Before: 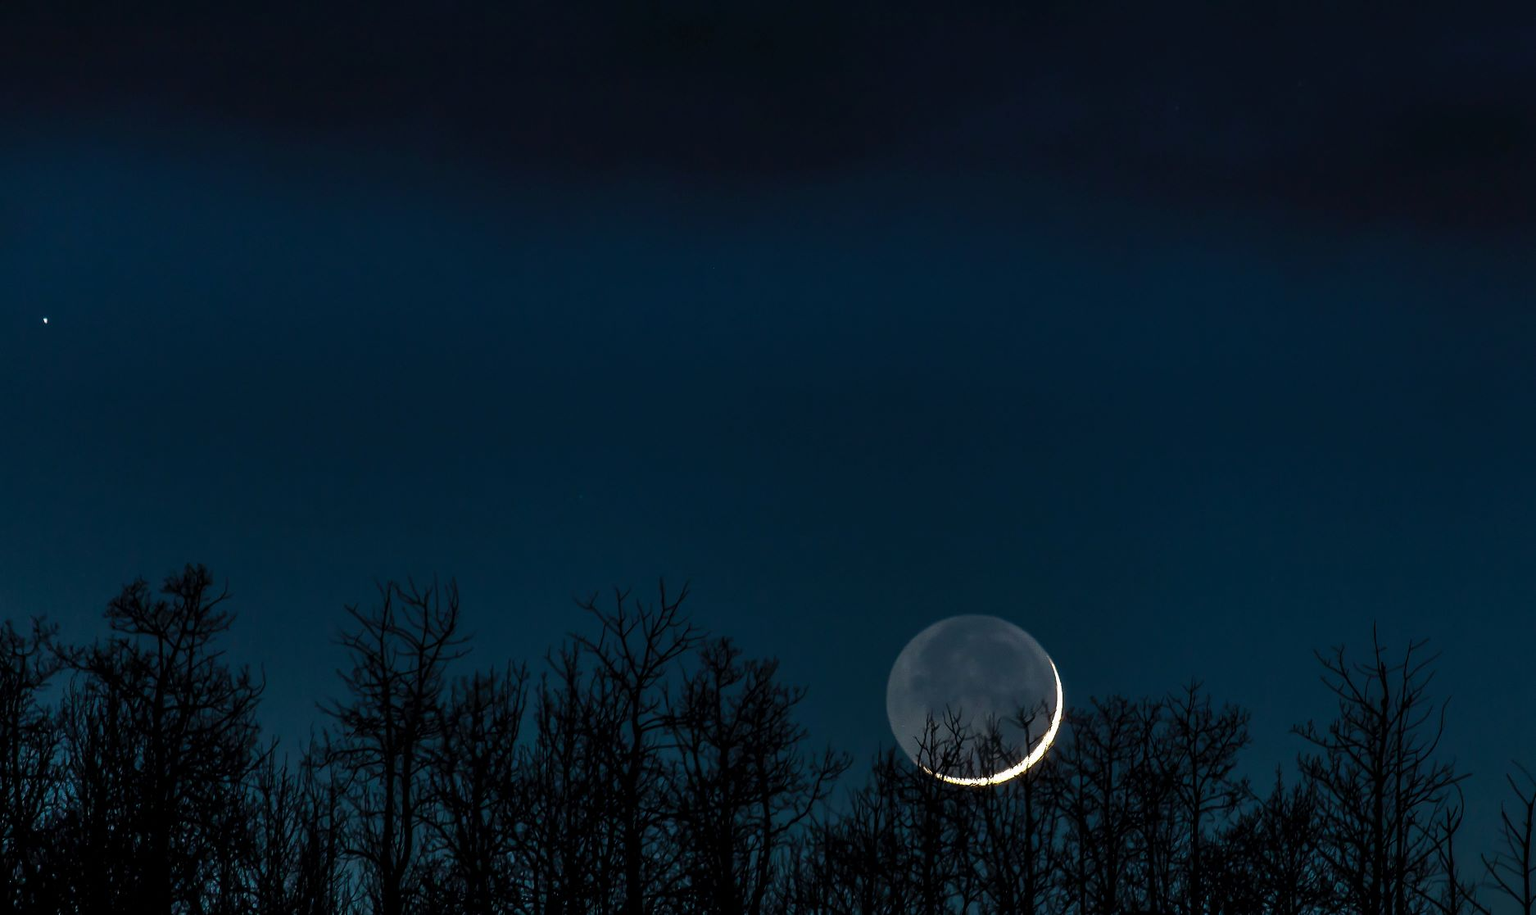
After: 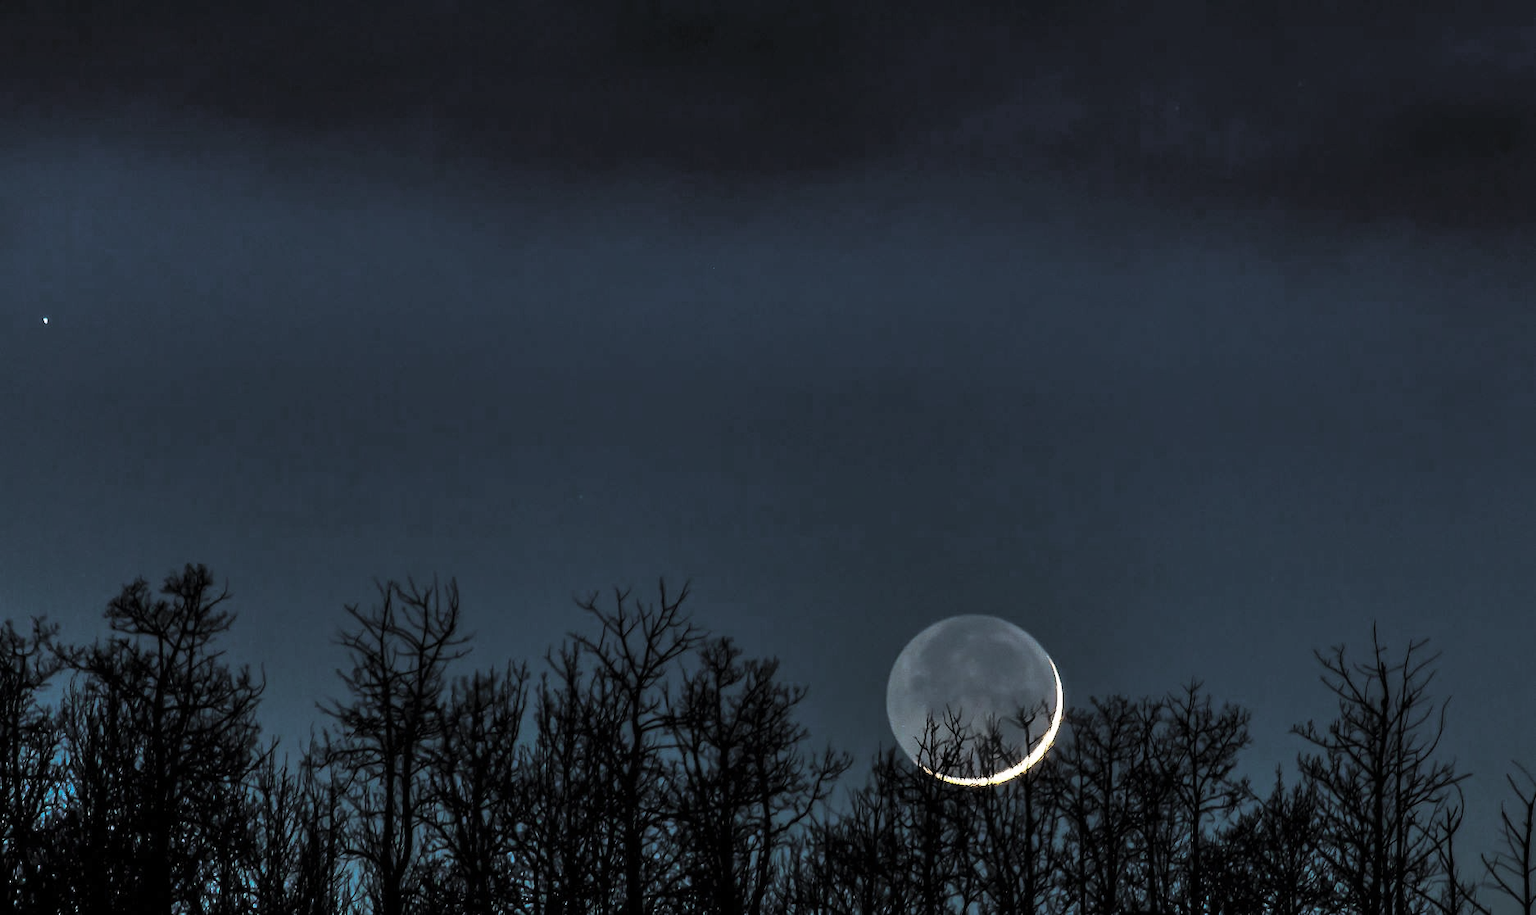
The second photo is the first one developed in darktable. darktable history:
split-toning: shadows › hue 36°, shadows › saturation 0.05, highlights › hue 10.8°, highlights › saturation 0.15, compress 40%
shadows and highlights: soften with gaussian
